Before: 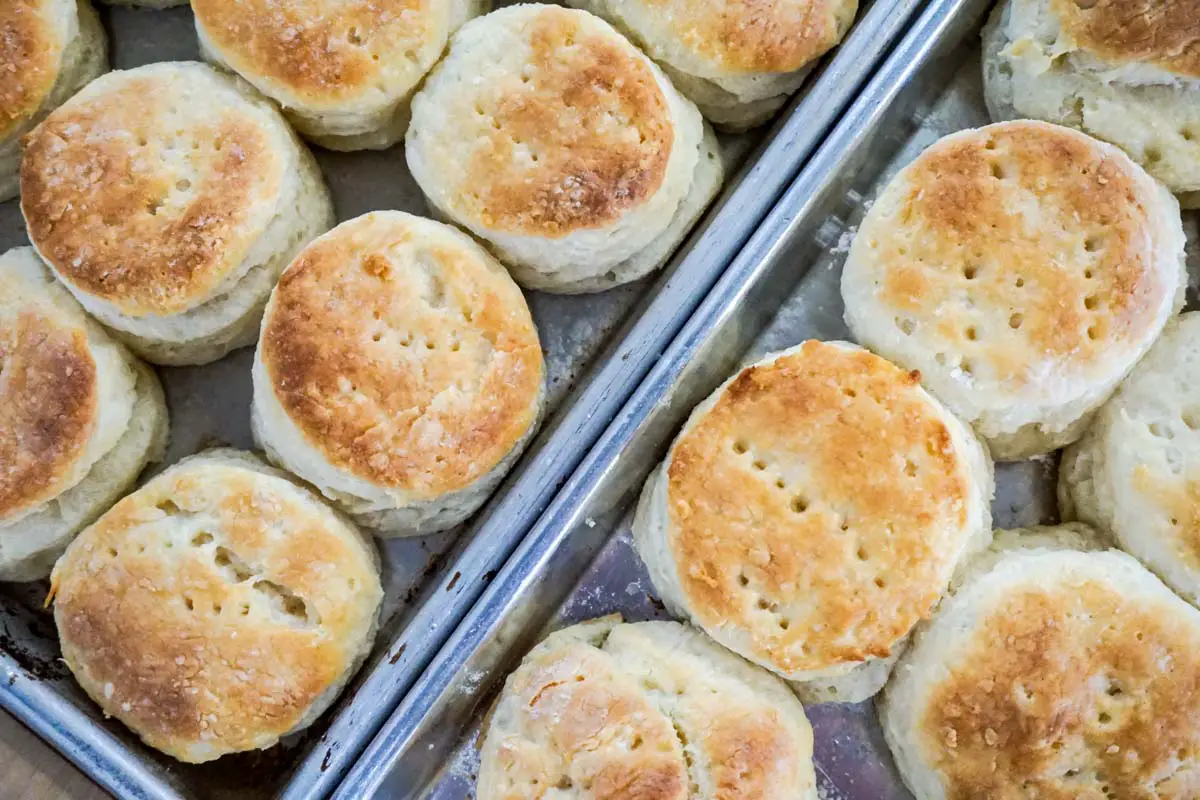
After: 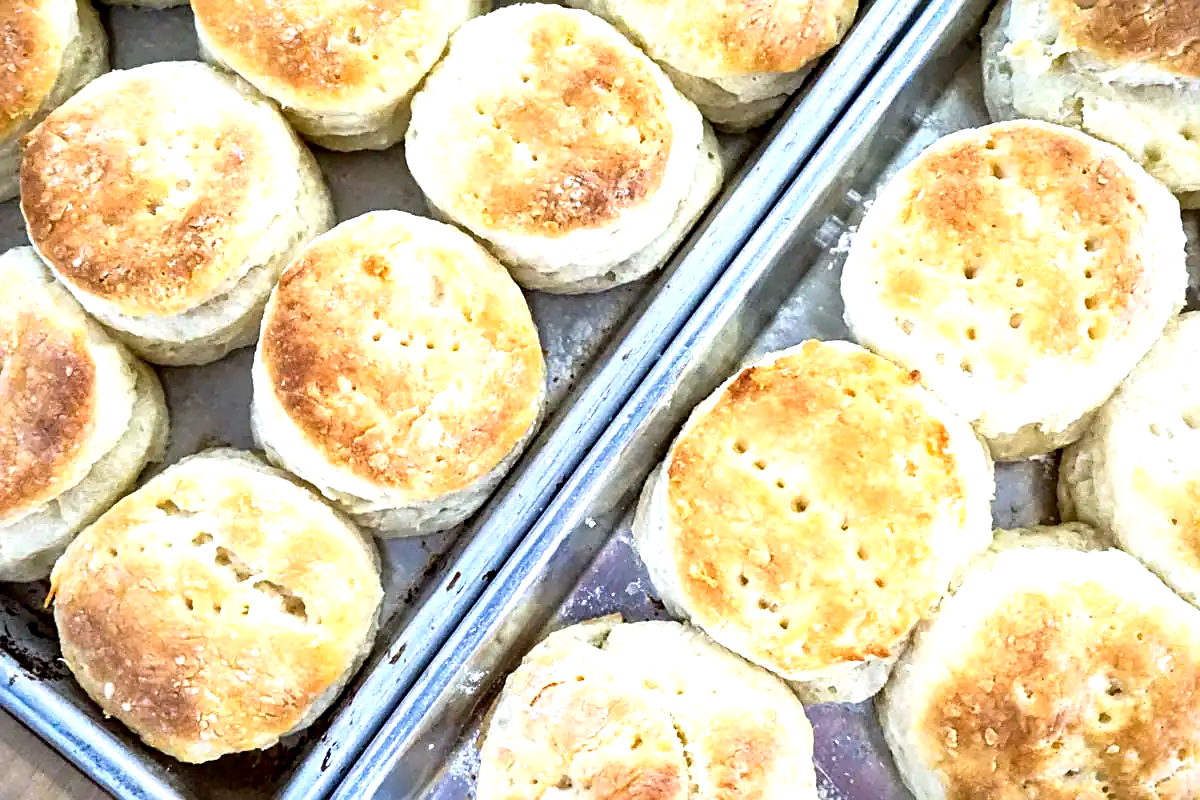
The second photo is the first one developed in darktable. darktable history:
exposure: black level correction 0.001, exposure 1 EV, compensate highlight preservation false
sharpen: on, module defaults
